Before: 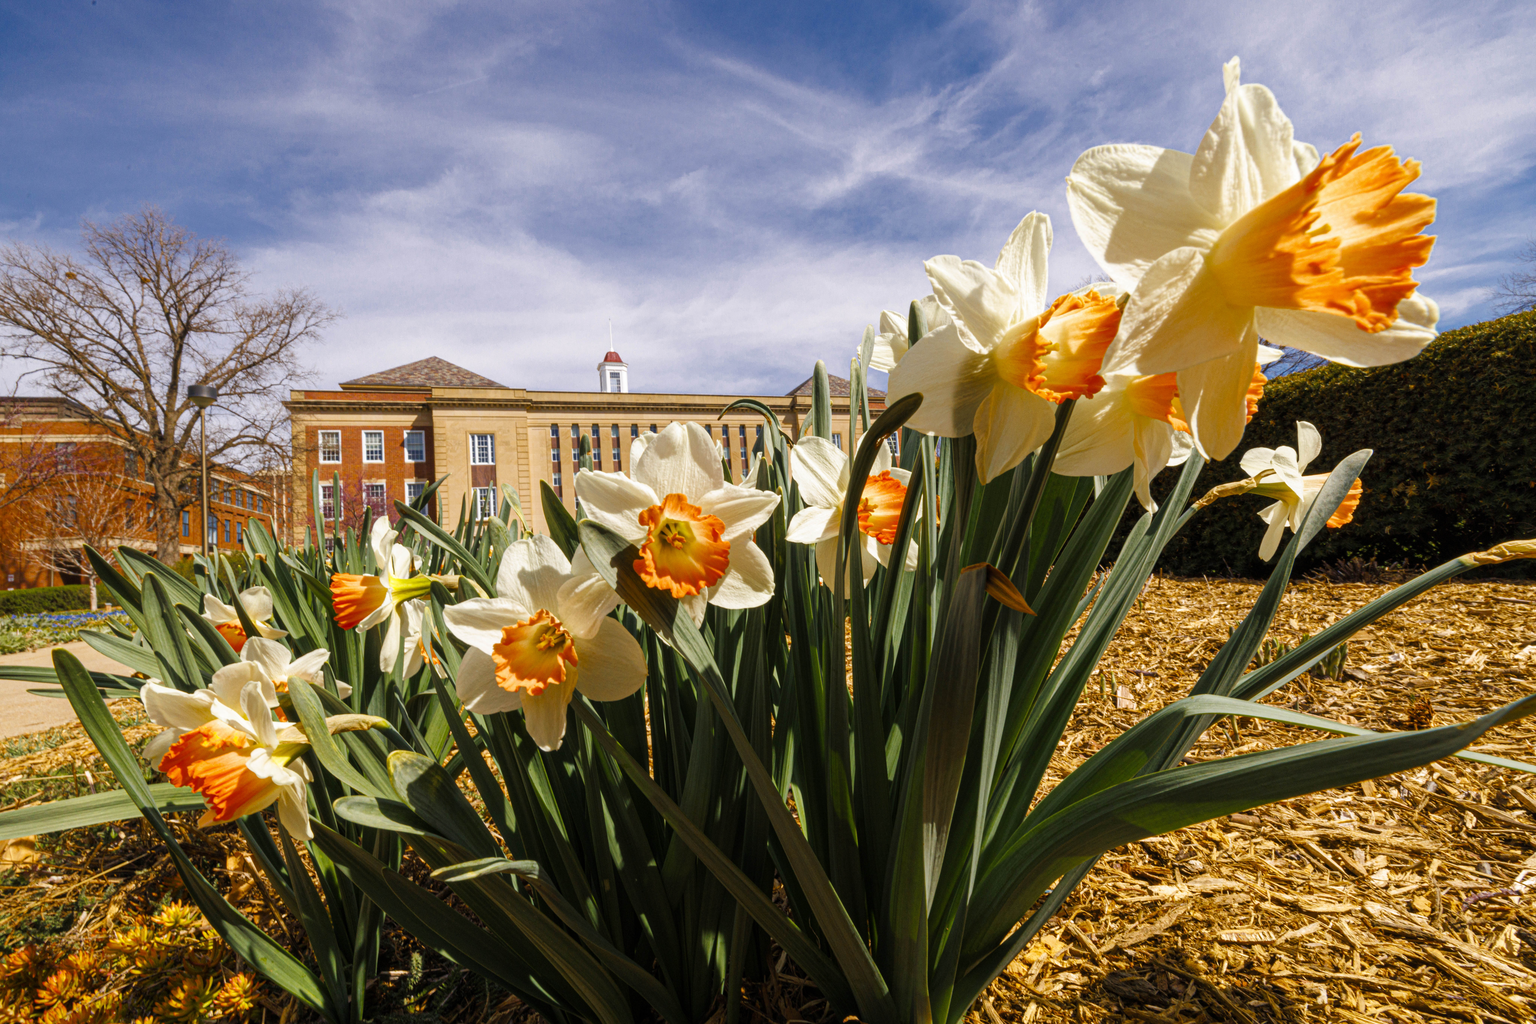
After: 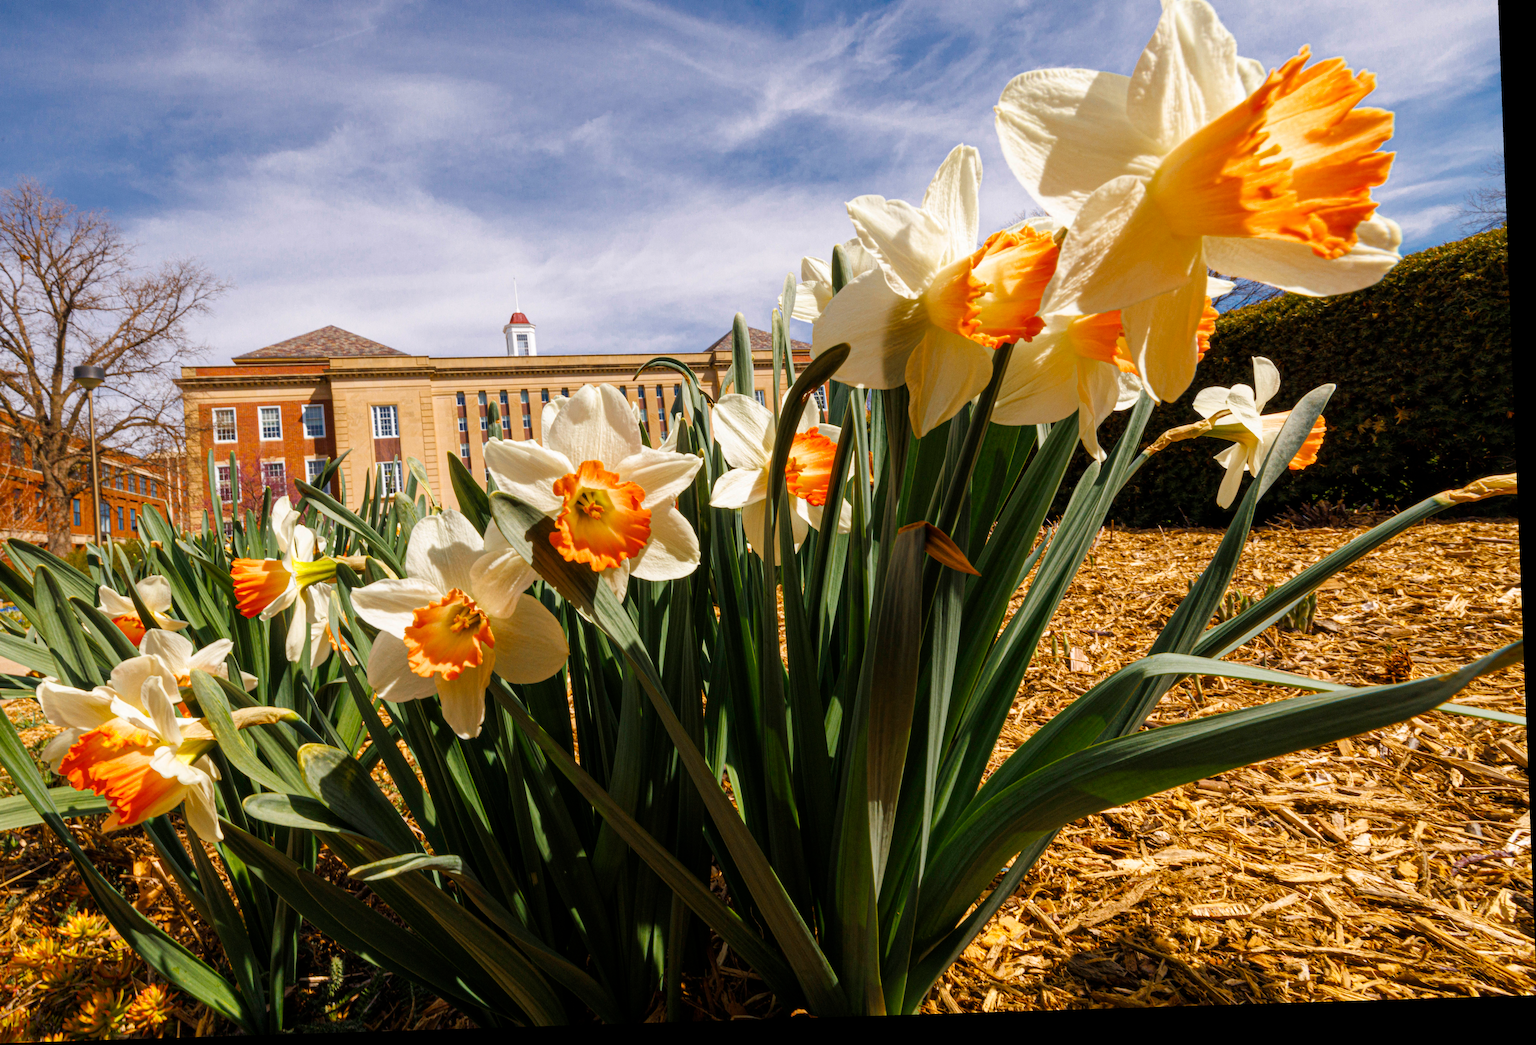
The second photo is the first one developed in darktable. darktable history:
crop and rotate: left 8.262%, top 9.226%
rotate and perspective: rotation -2.22°, lens shift (horizontal) -0.022, automatic cropping off
